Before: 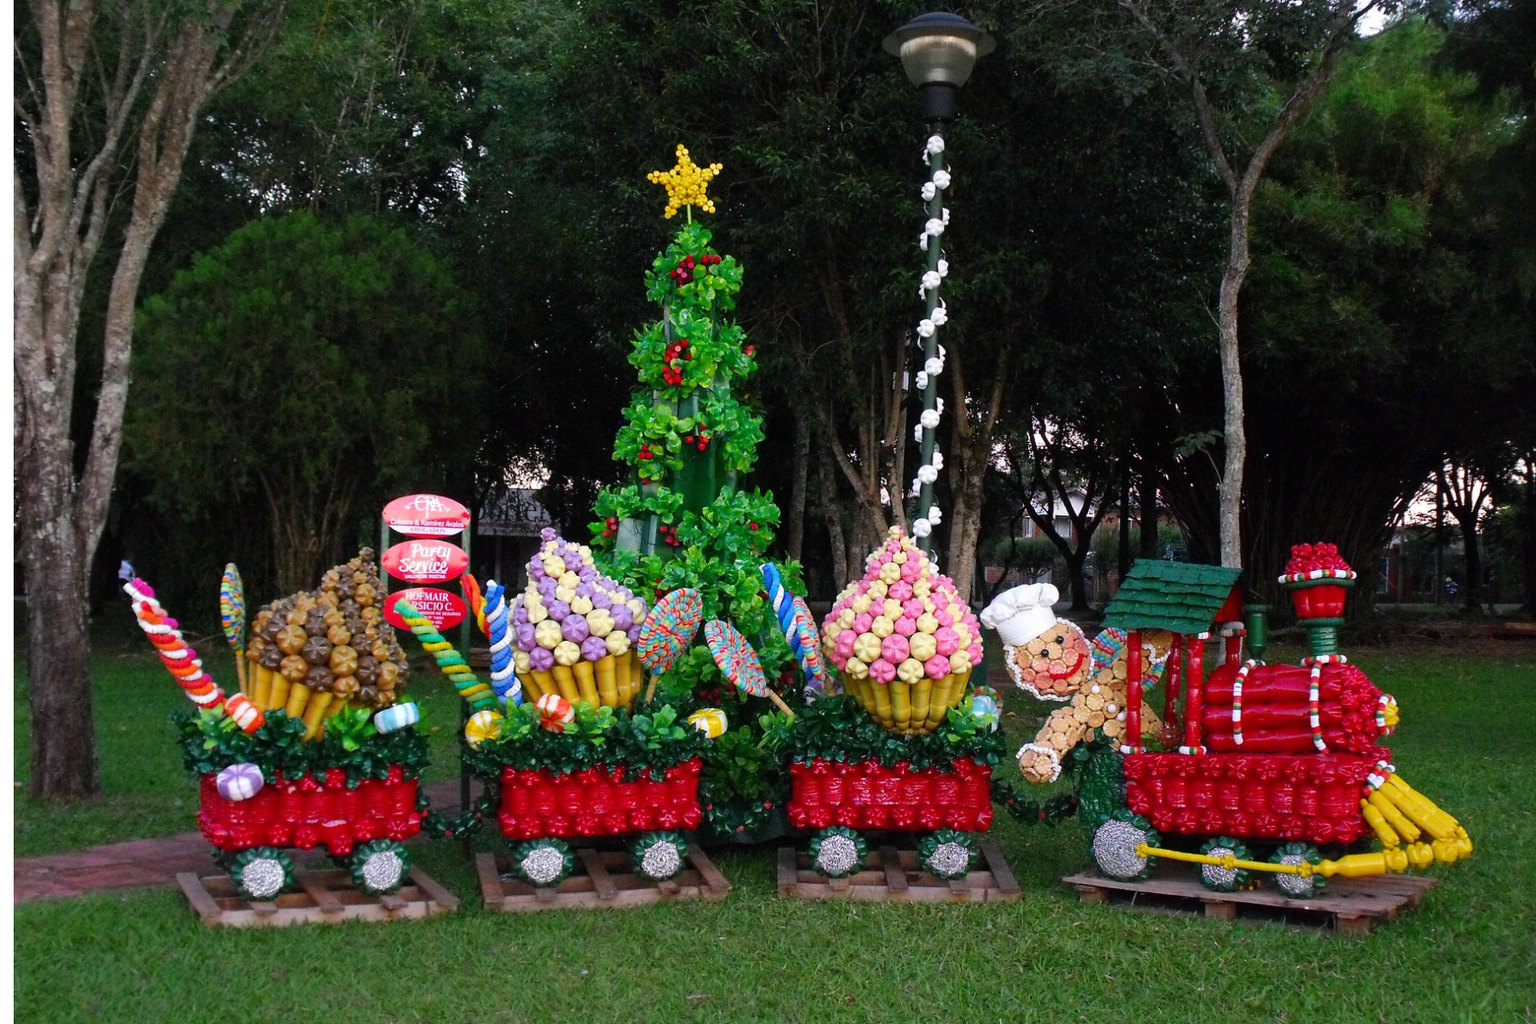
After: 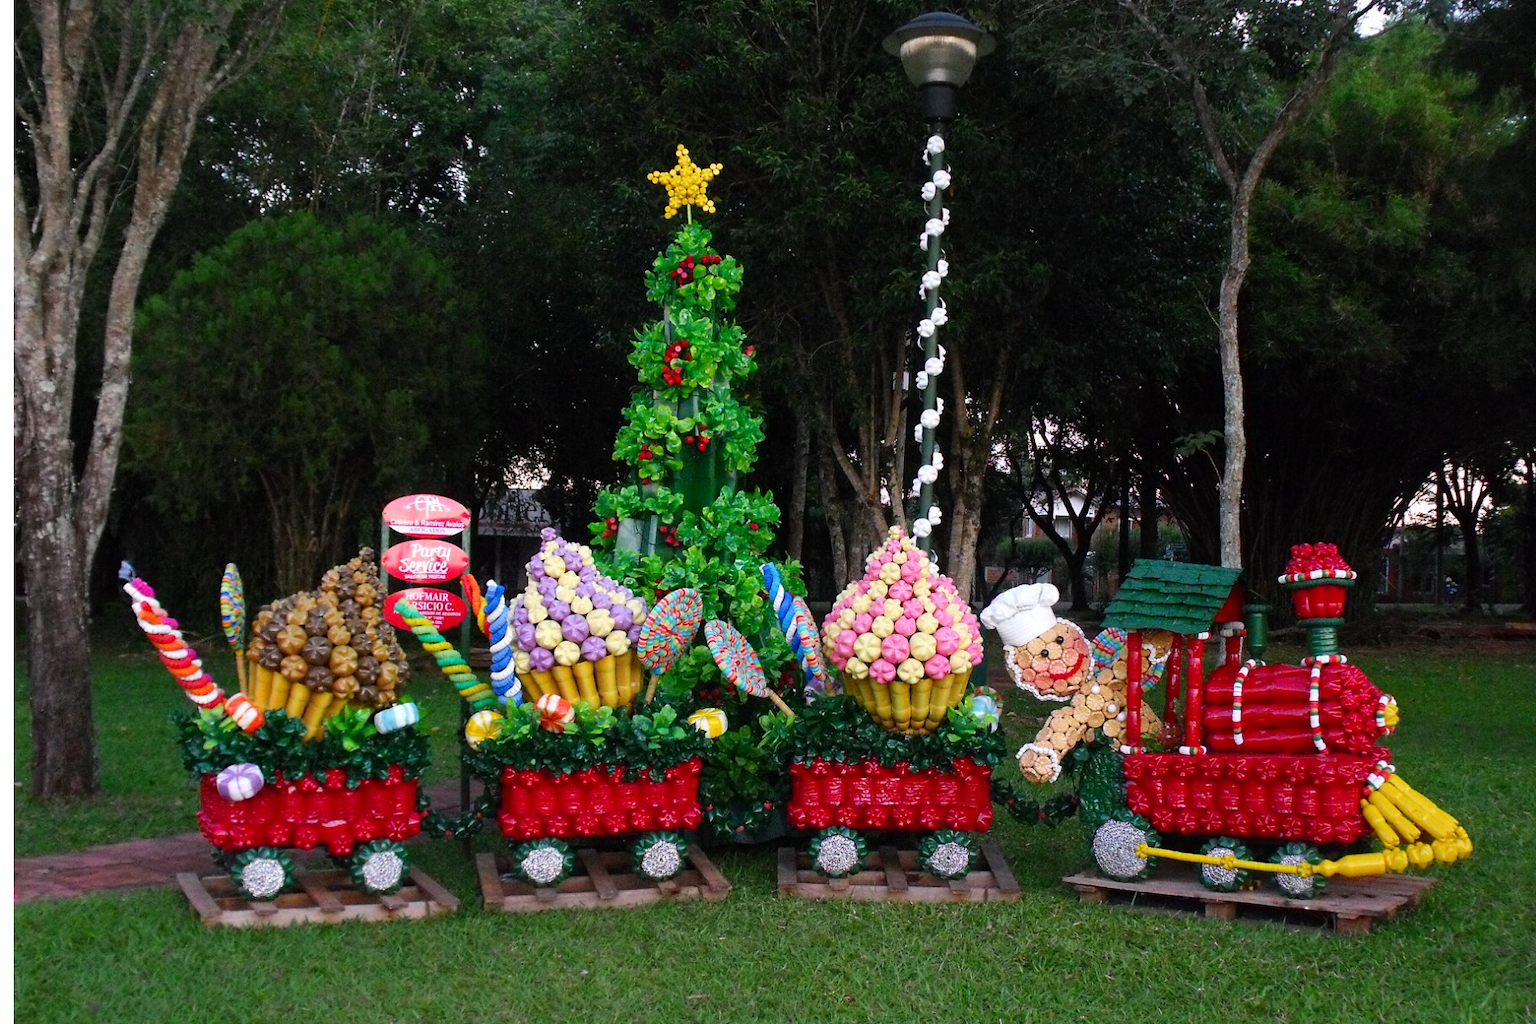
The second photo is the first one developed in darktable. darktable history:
contrast brightness saturation: contrast 0.099, brightness 0.017, saturation 0.018
